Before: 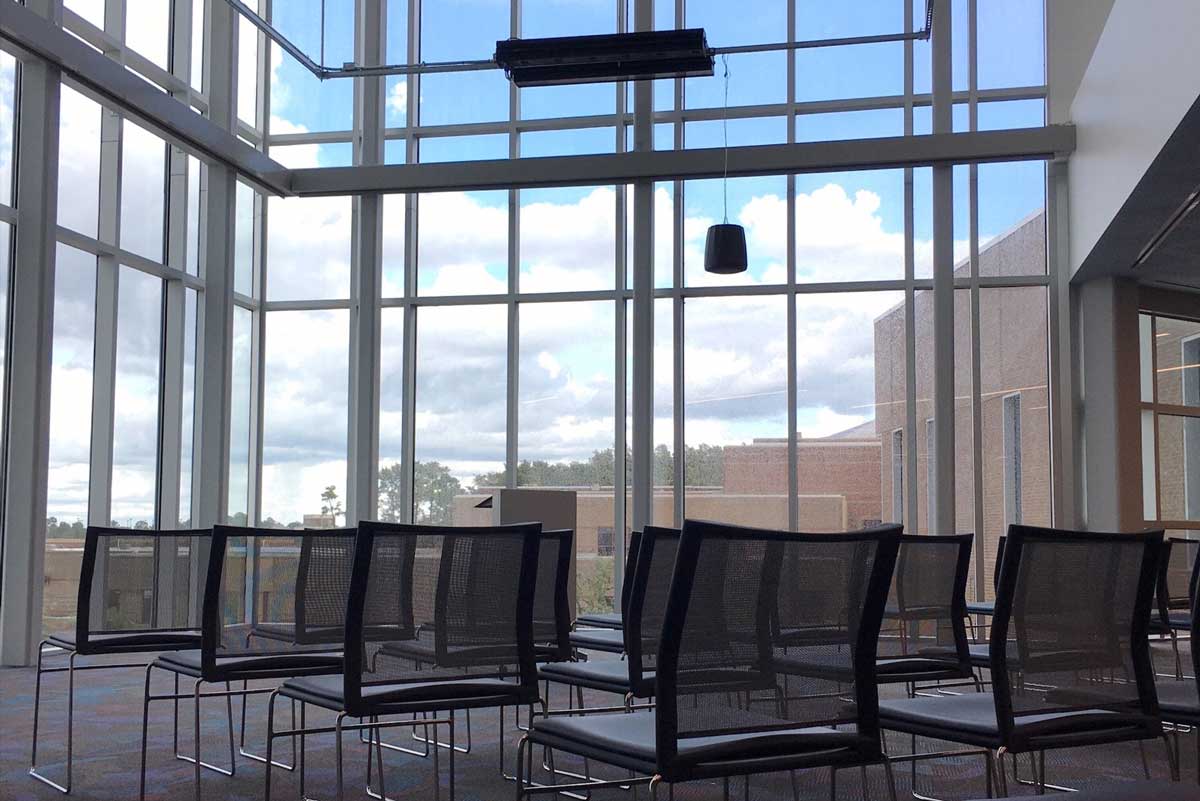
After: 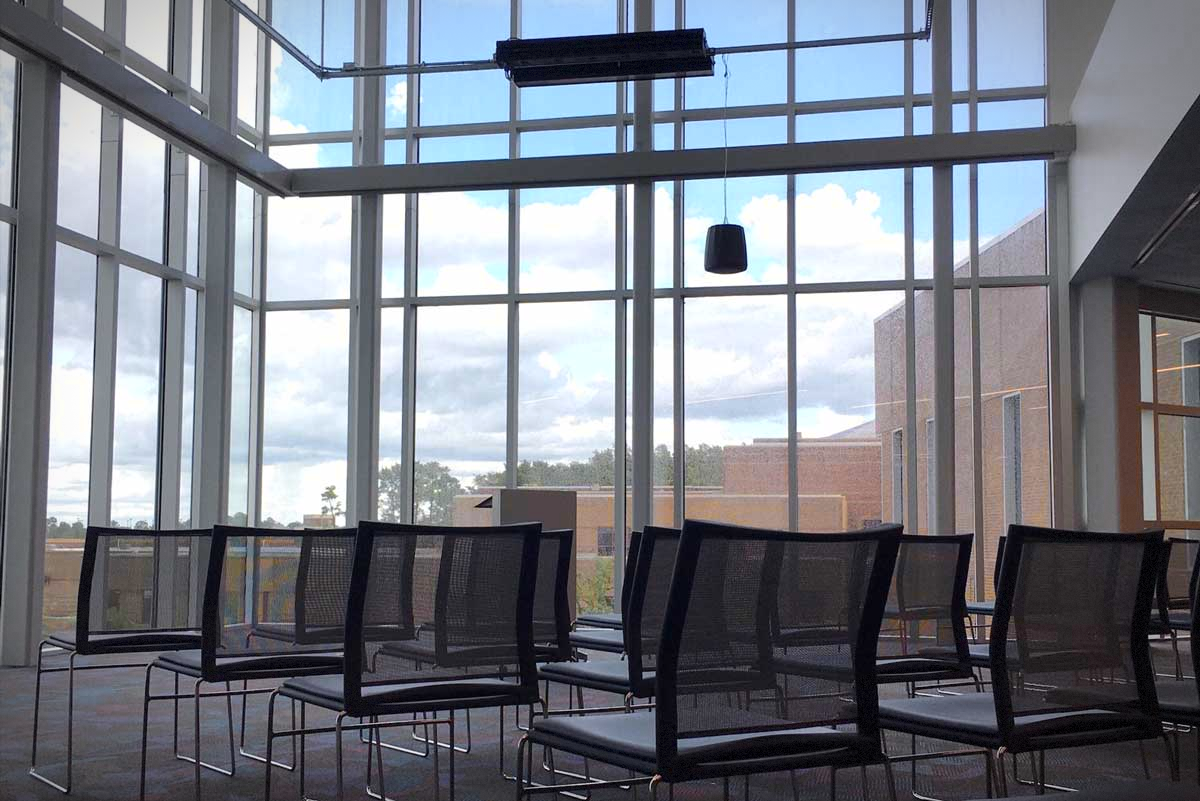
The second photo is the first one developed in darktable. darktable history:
color zones: curves: ch0 [(0.224, 0.526) (0.75, 0.5)]; ch1 [(0.055, 0.526) (0.224, 0.761) (0.377, 0.526) (0.75, 0.5)], mix 100.45%
vignetting: fall-off start 81.46%, fall-off radius 61.26%, automatic ratio true, width/height ratio 1.418, dithering 8-bit output, unbound false
